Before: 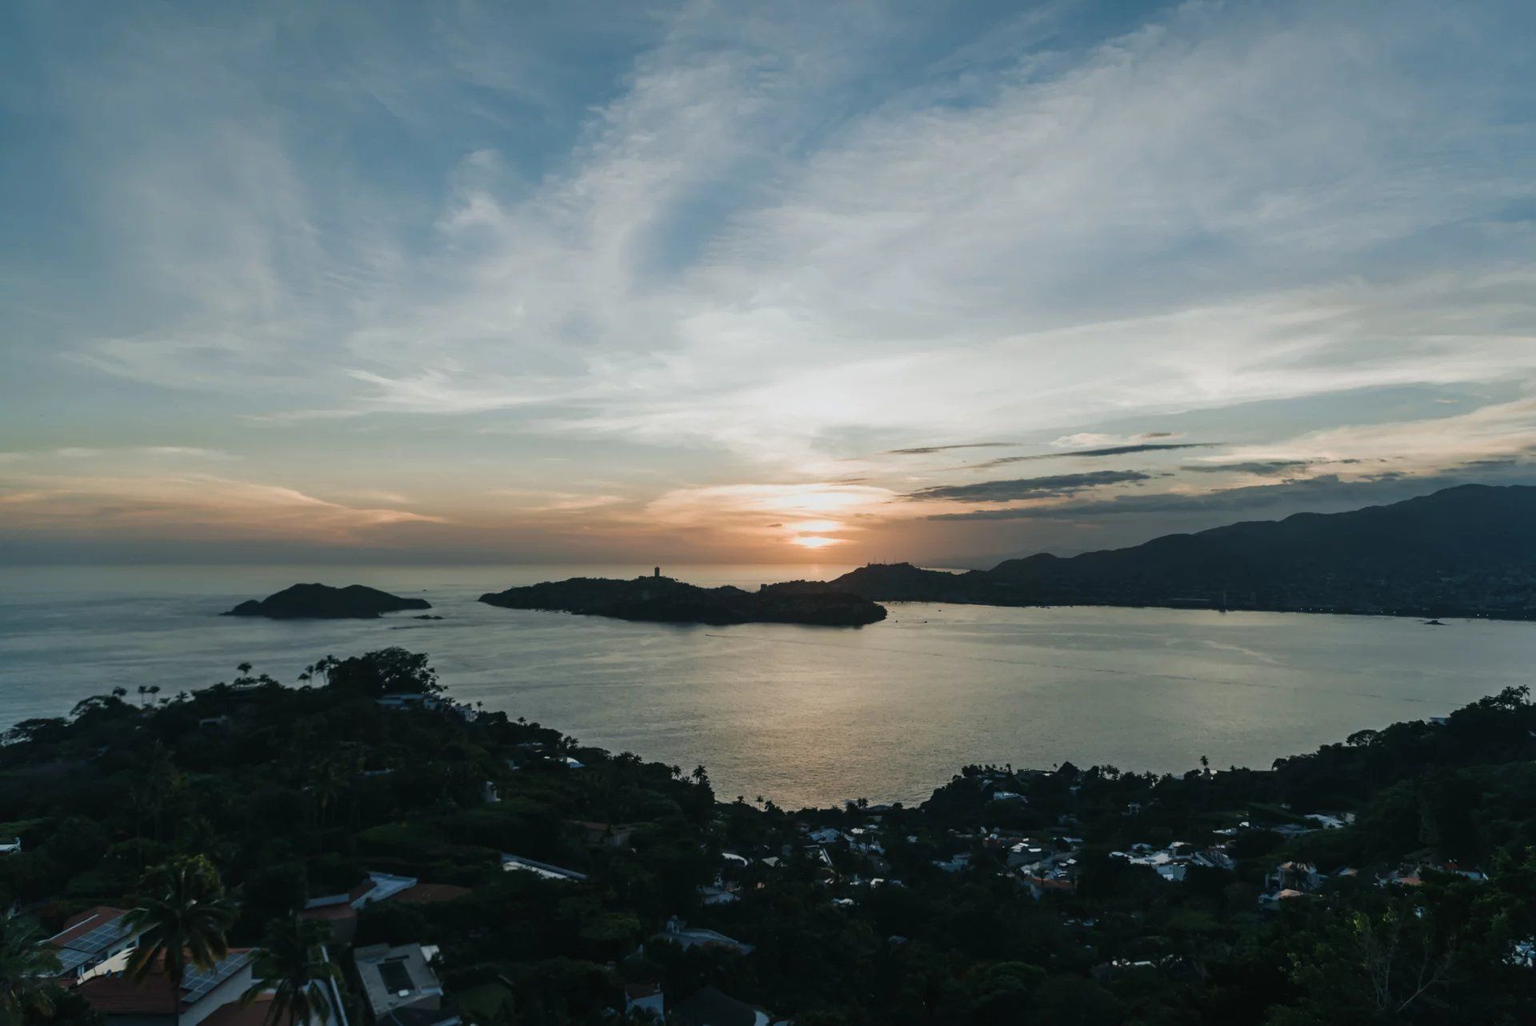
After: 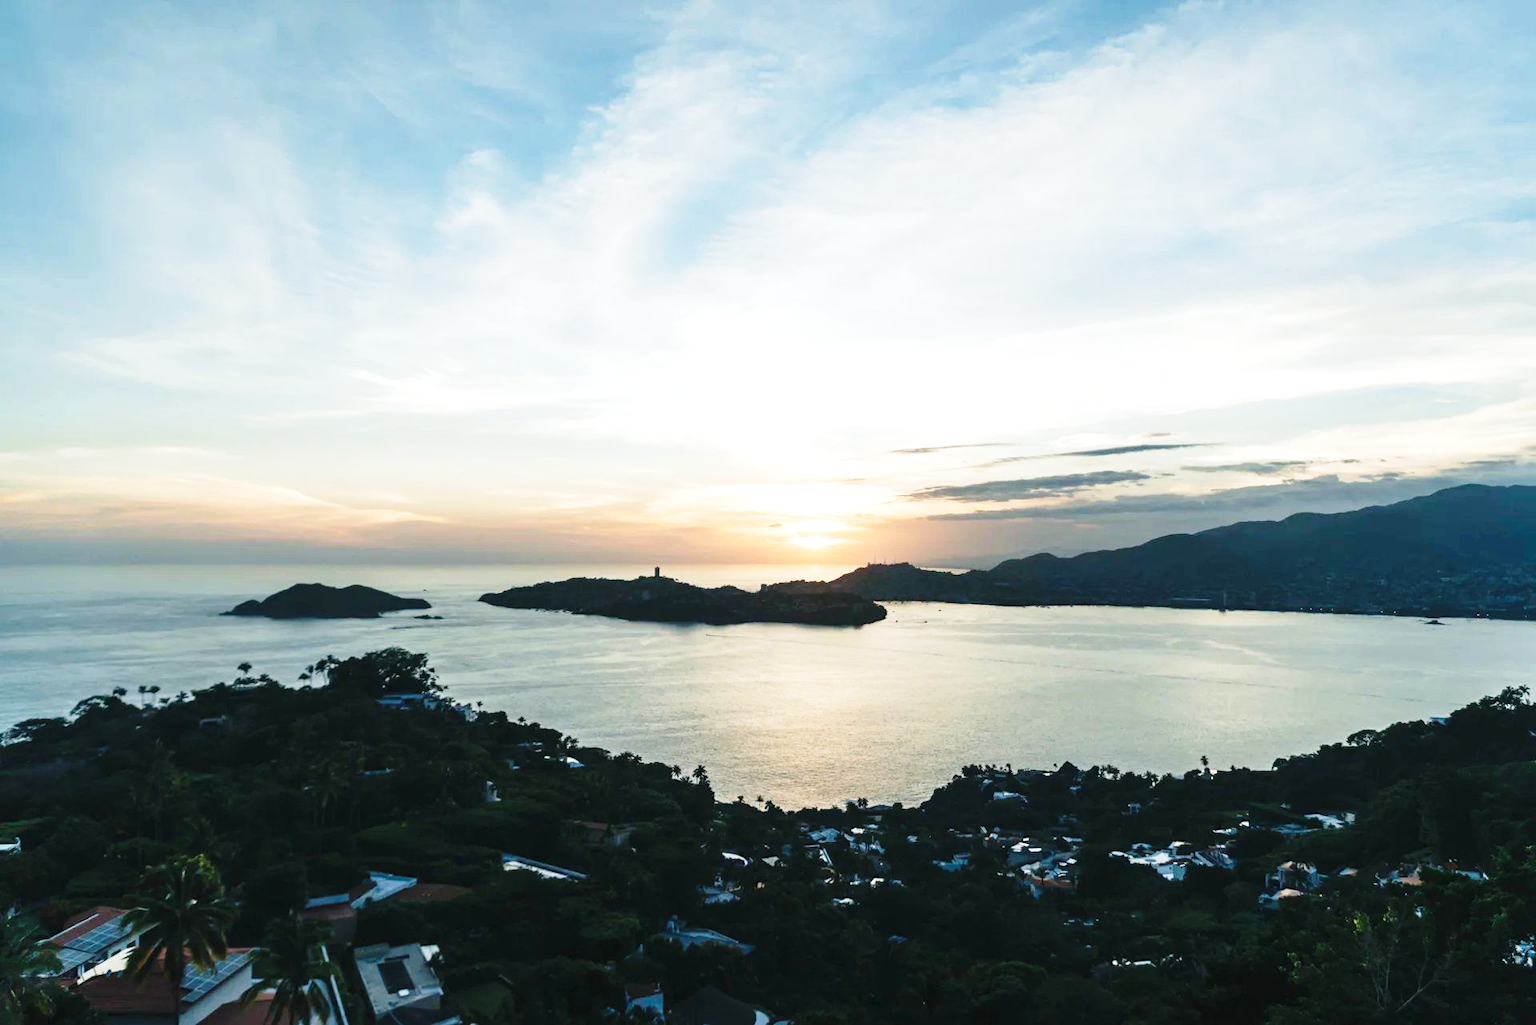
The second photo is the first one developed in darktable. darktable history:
base curve: curves: ch0 [(0, 0) (0.028, 0.03) (0.121, 0.232) (0.46, 0.748) (0.859, 0.968) (1, 1)], preserve colors none
exposure: exposure 0.775 EV, compensate highlight preservation false
